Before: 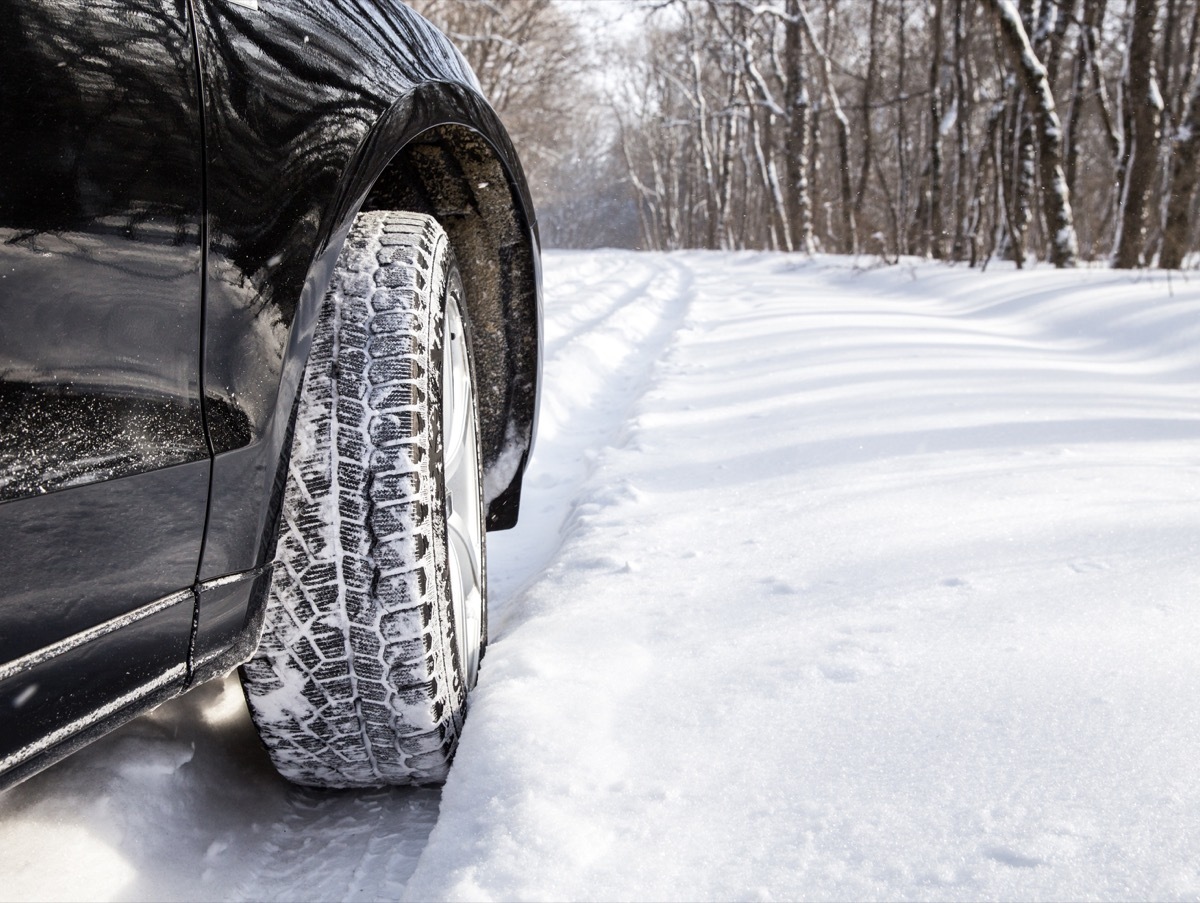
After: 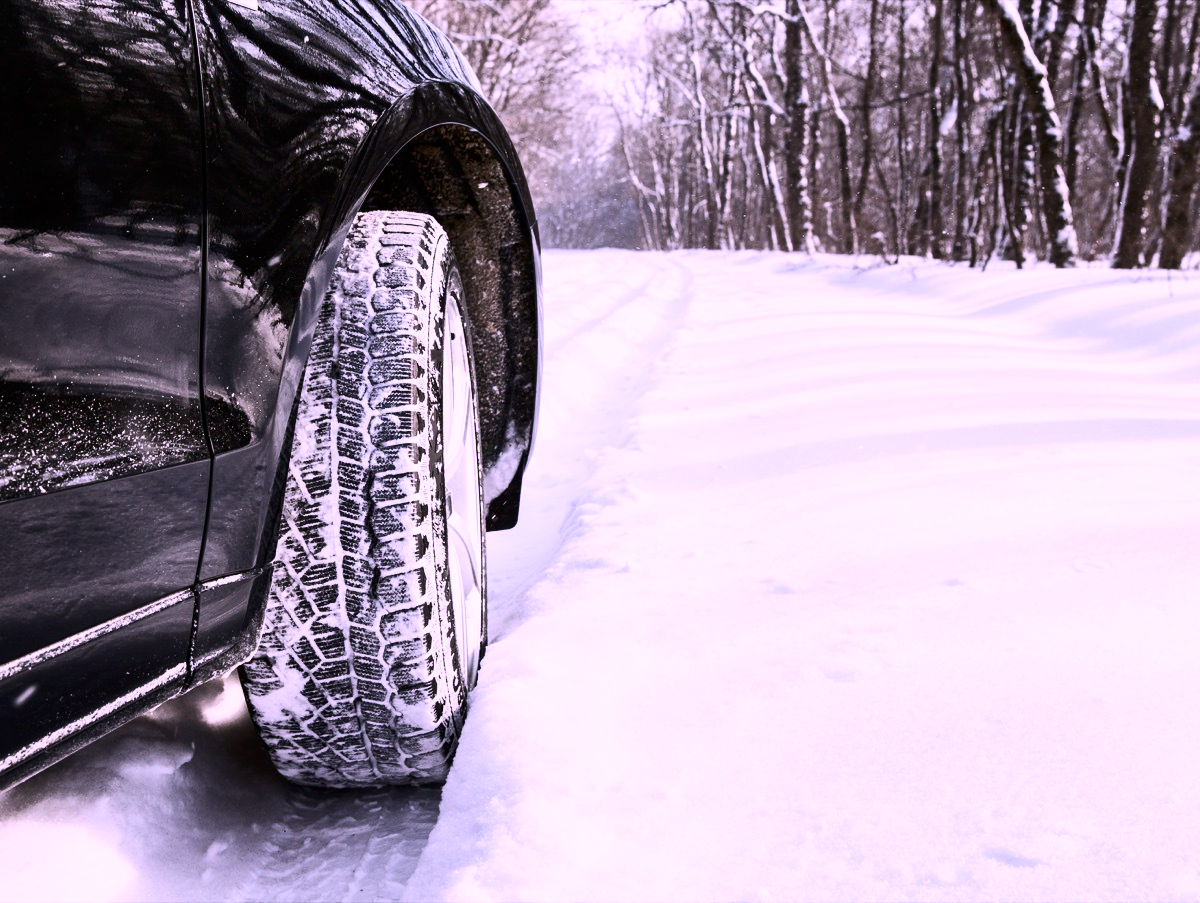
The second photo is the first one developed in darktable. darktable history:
exposure: exposure -0.002 EV, compensate highlight preservation false
contrast brightness saturation: contrast 0.288
color correction: highlights a* 16.11, highlights b* -20.1
